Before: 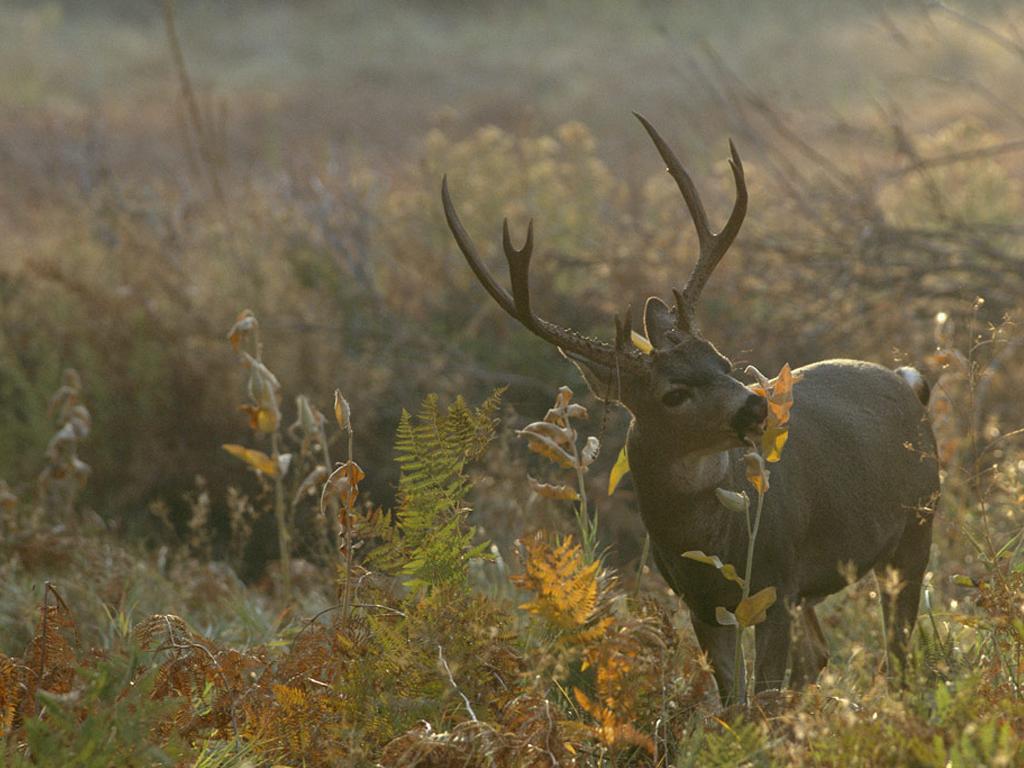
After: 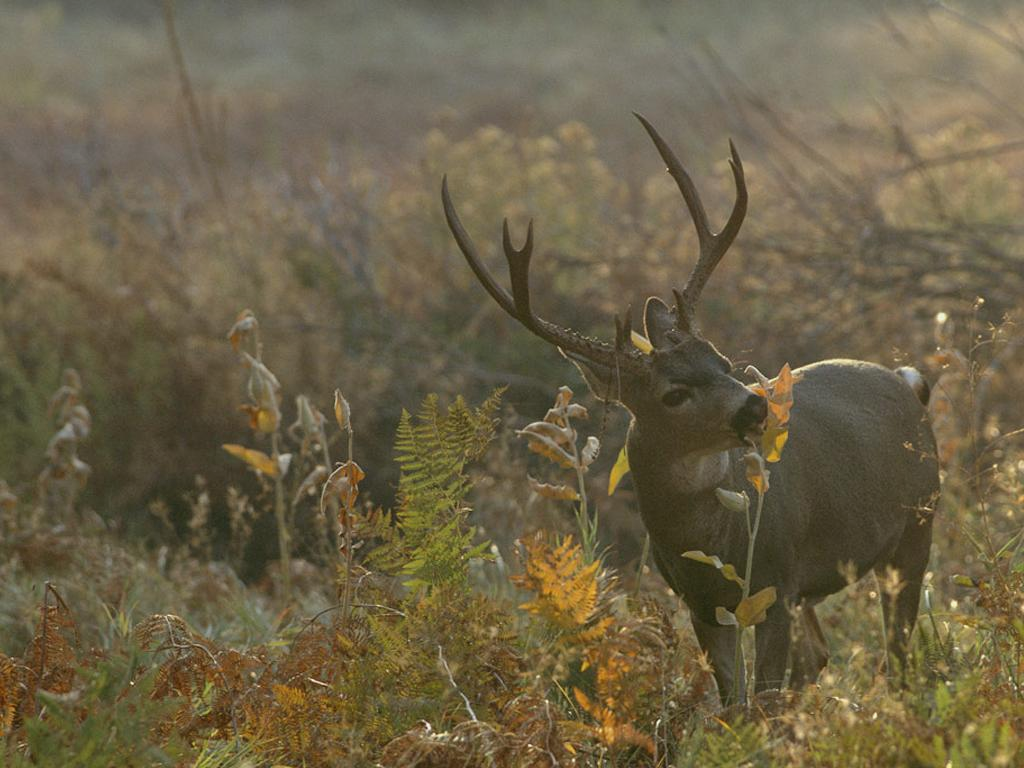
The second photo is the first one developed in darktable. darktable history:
exposure: exposure -0.169 EV, compensate exposure bias true, compensate highlight preservation false
shadows and highlights: soften with gaussian
